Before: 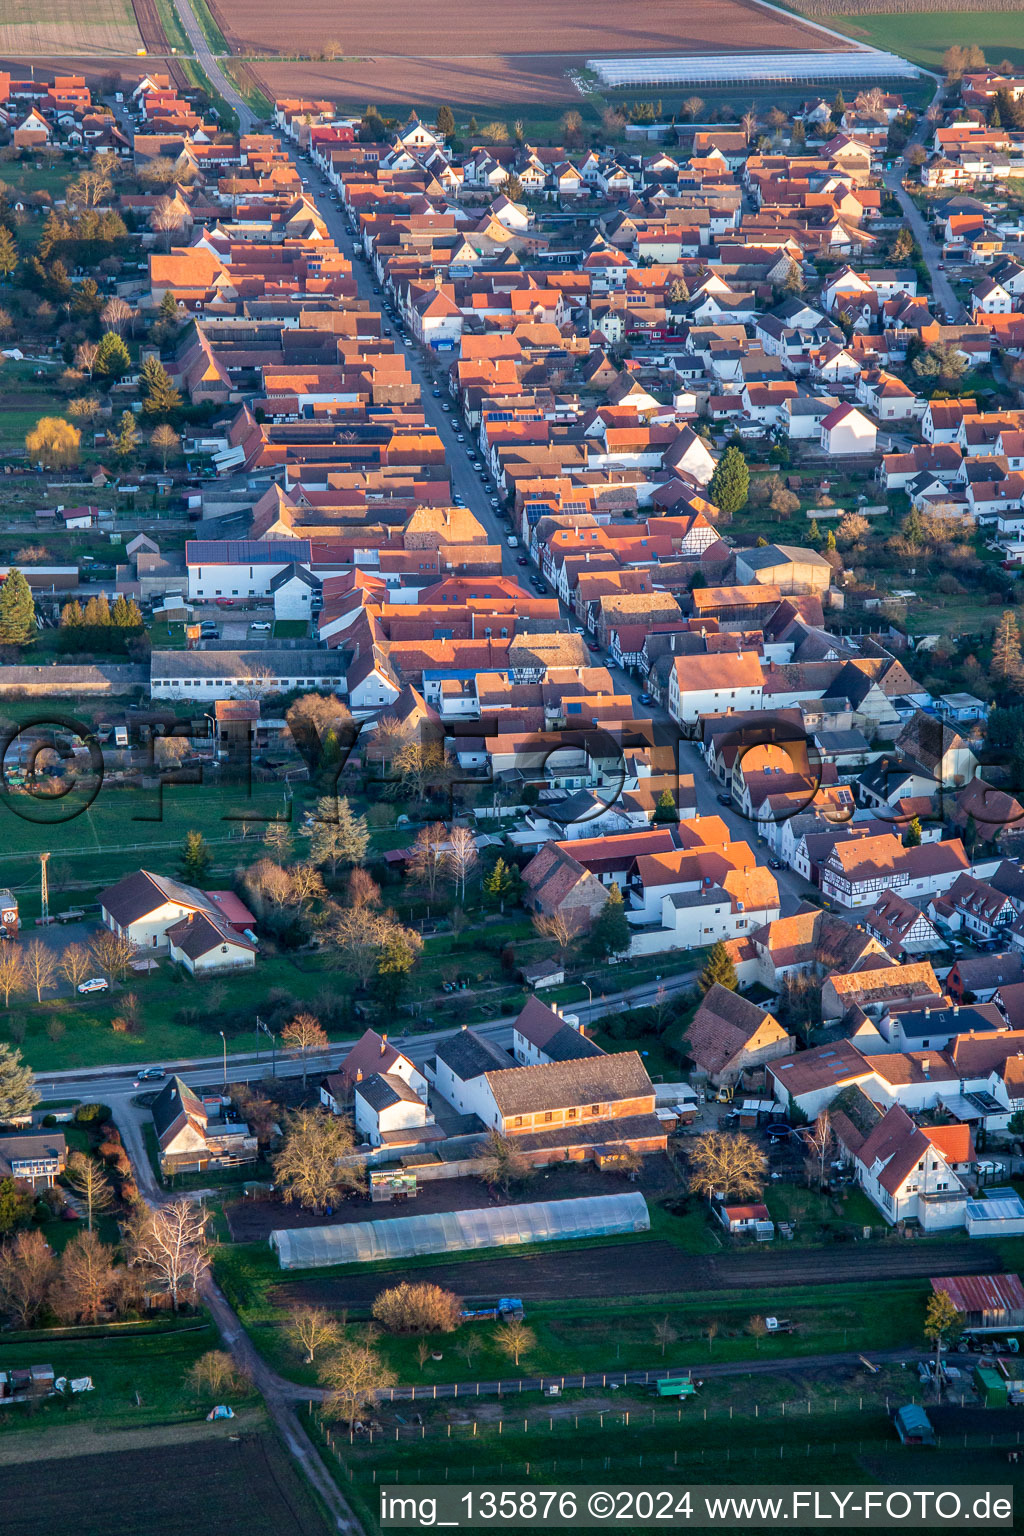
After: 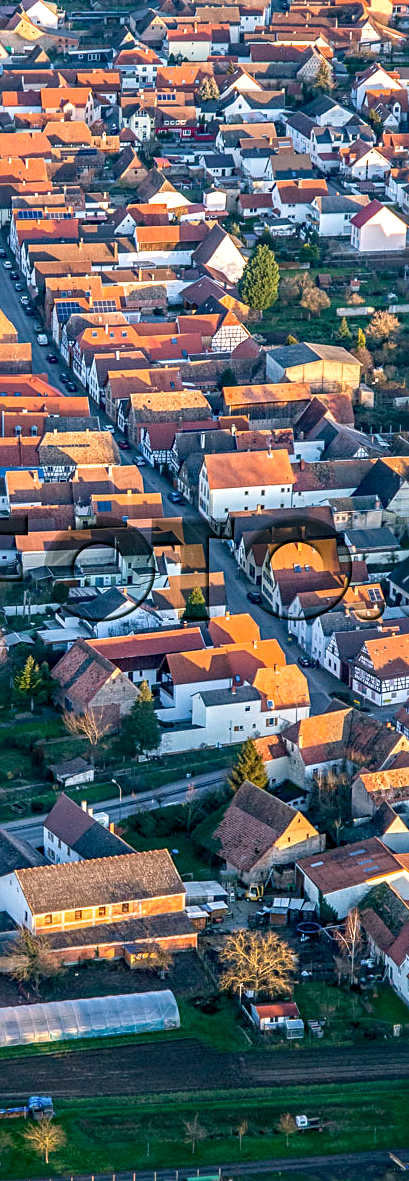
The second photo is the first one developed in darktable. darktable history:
shadows and highlights: shadows 62.82, white point adjustment 0.536, highlights -33.53, compress 83.56%
crop: left 45.941%, top 13.151%, right 14.104%, bottom 9.932%
exposure: exposure 0.236 EV, compensate highlight preservation false
local contrast: on, module defaults
color correction: highlights a* 4.45, highlights b* 4.91, shadows a* -6.97, shadows b* 4.61
sharpen: radius 2.527, amount 0.331
haze removal: compatibility mode true, adaptive false
